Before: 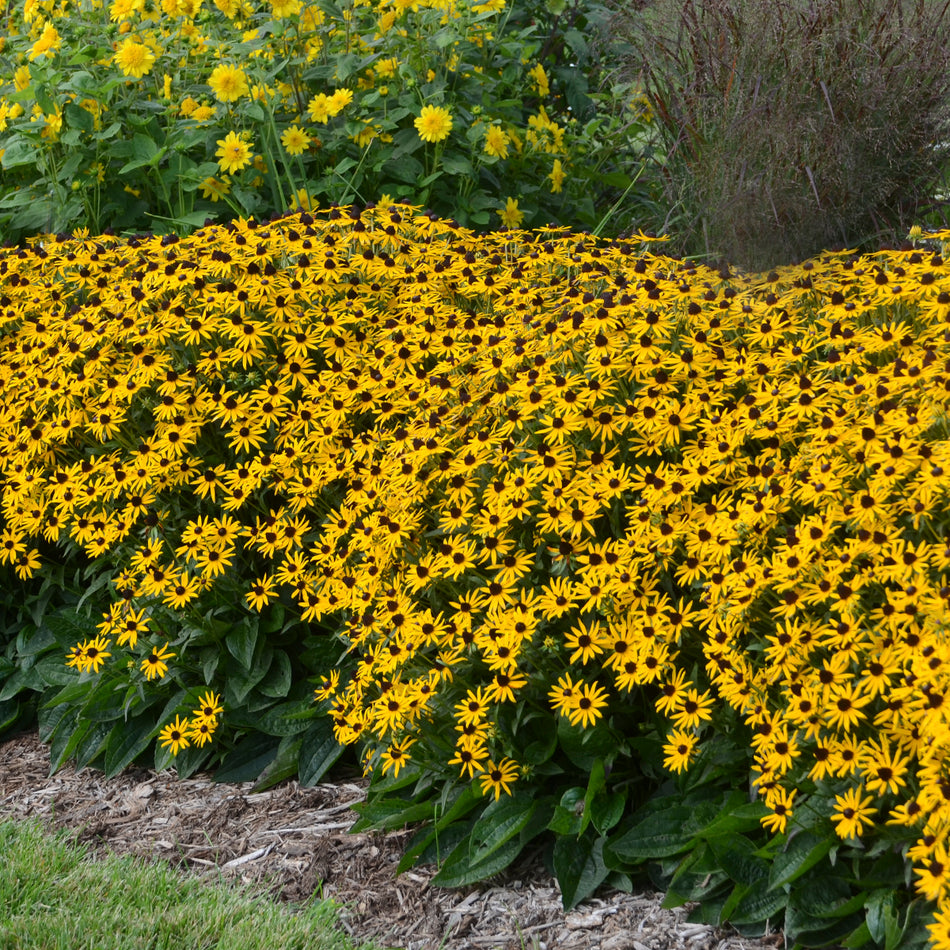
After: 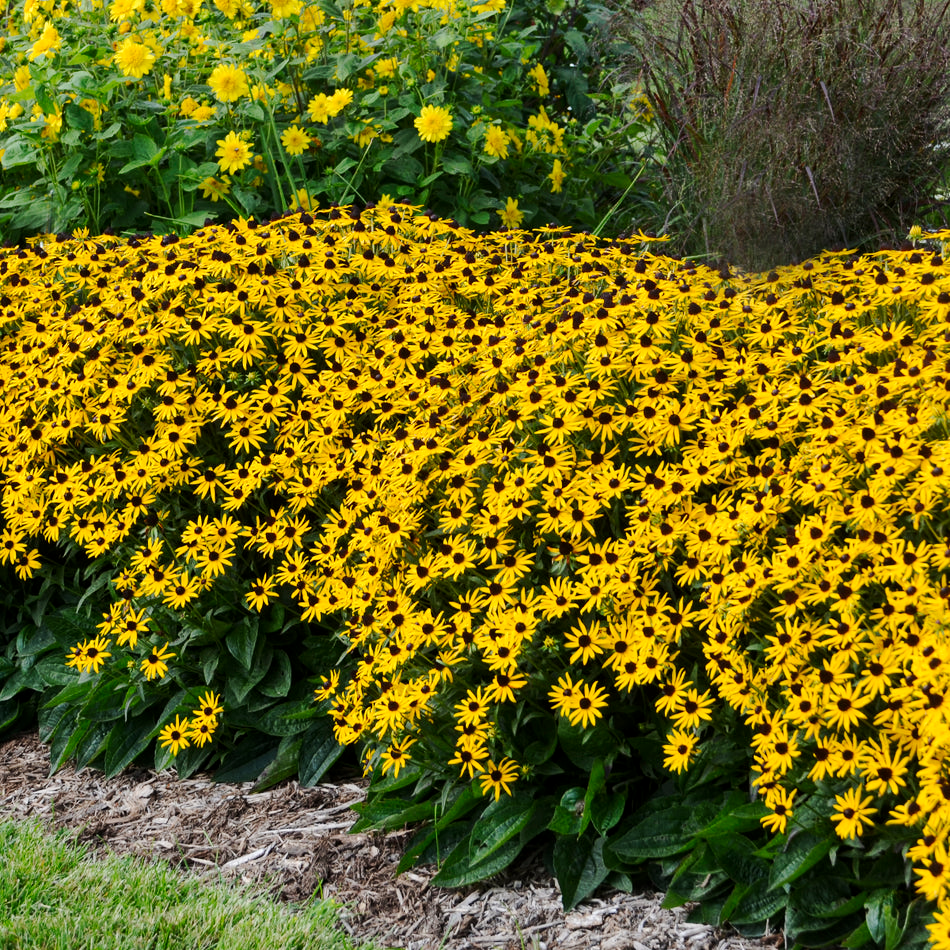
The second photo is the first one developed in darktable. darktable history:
tone curve: curves: ch0 [(0, 0) (0.126, 0.086) (0.338, 0.327) (0.494, 0.55) (0.703, 0.762) (1, 1)]; ch1 [(0, 0) (0.346, 0.324) (0.45, 0.431) (0.5, 0.5) (0.522, 0.517) (0.55, 0.578) (1, 1)]; ch2 [(0, 0) (0.44, 0.424) (0.501, 0.499) (0.554, 0.563) (0.622, 0.667) (0.707, 0.746) (1, 1)], preserve colors none
local contrast: highlights 101%, shadows 101%, detail 119%, midtone range 0.2
